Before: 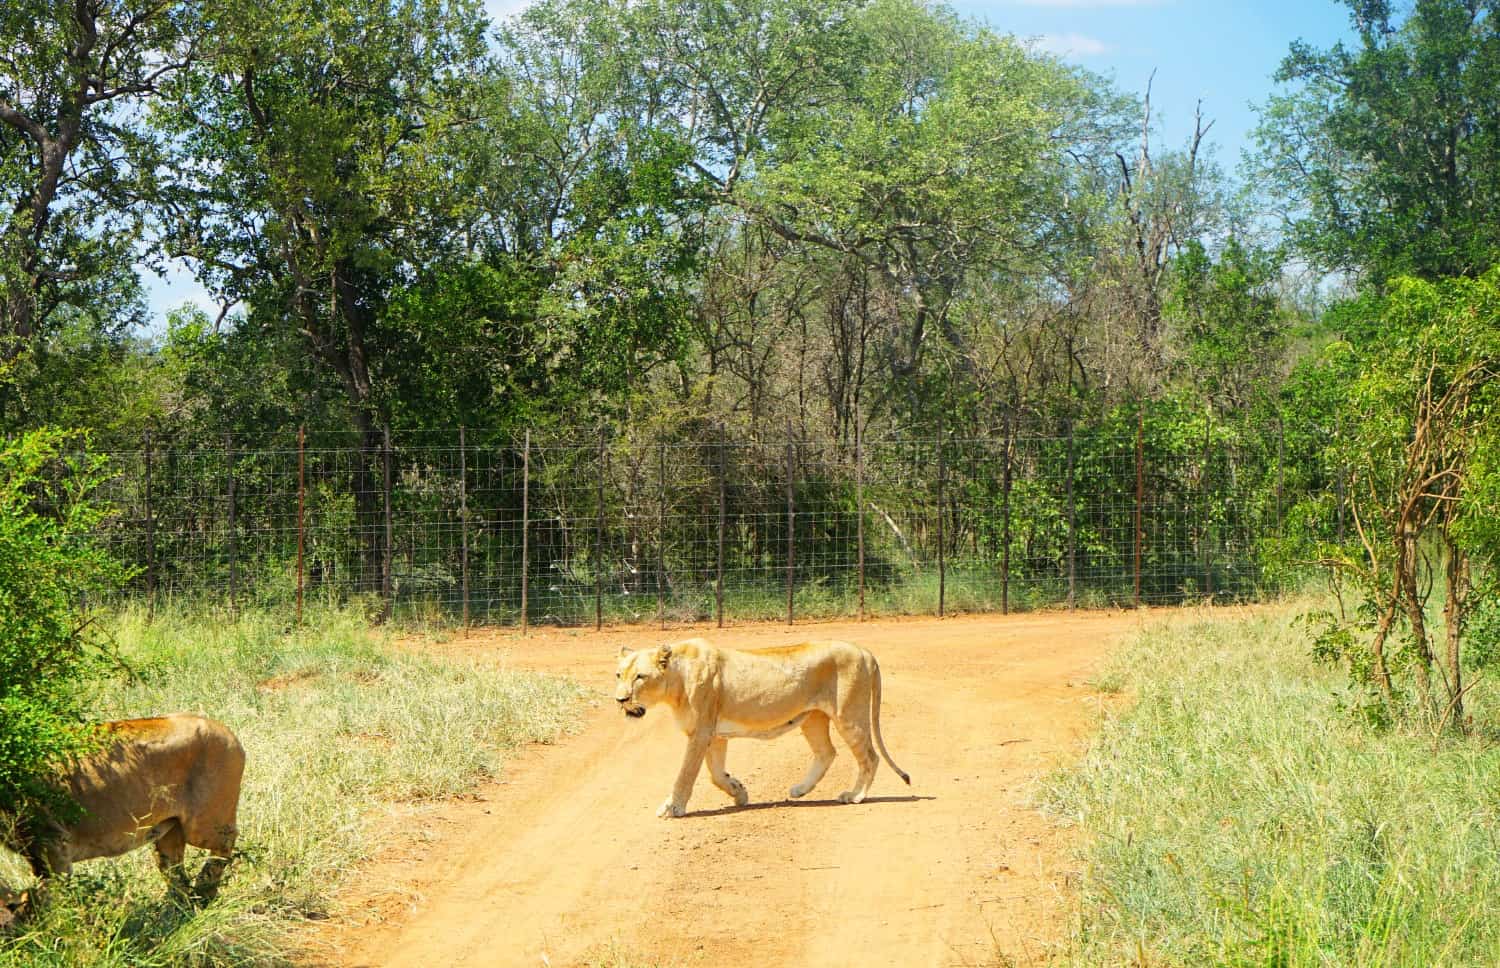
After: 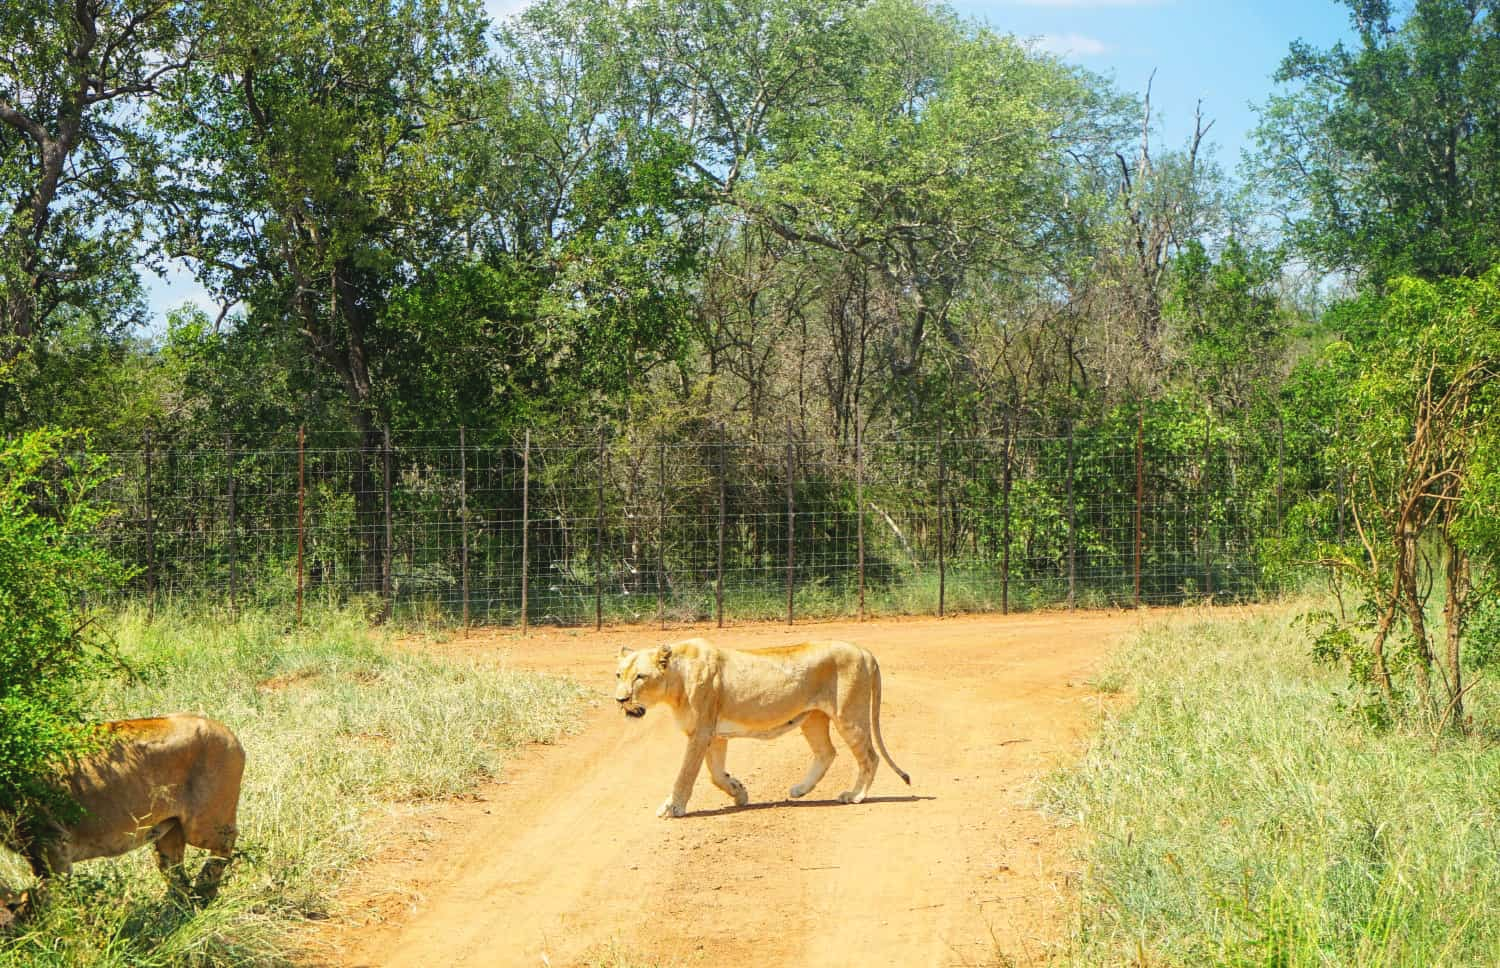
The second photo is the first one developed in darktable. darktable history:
exposure: black level correction -0.003, exposure 0.031 EV, compensate highlight preservation false
local contrast: detail 110%
